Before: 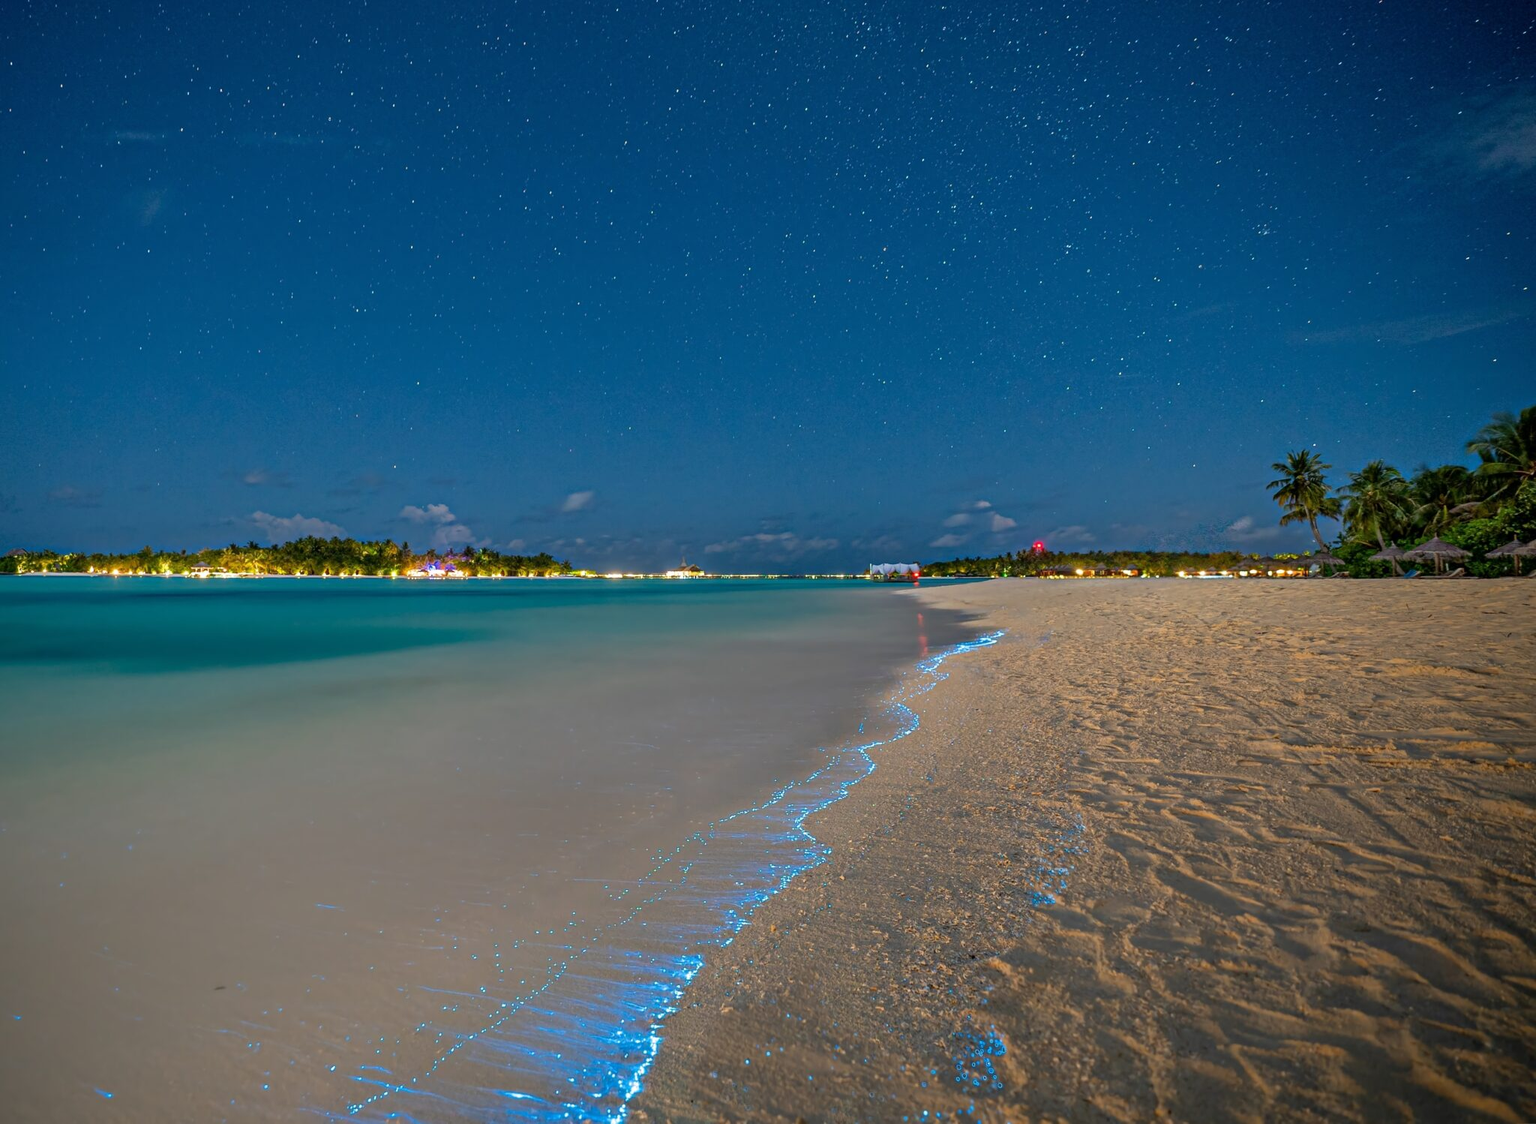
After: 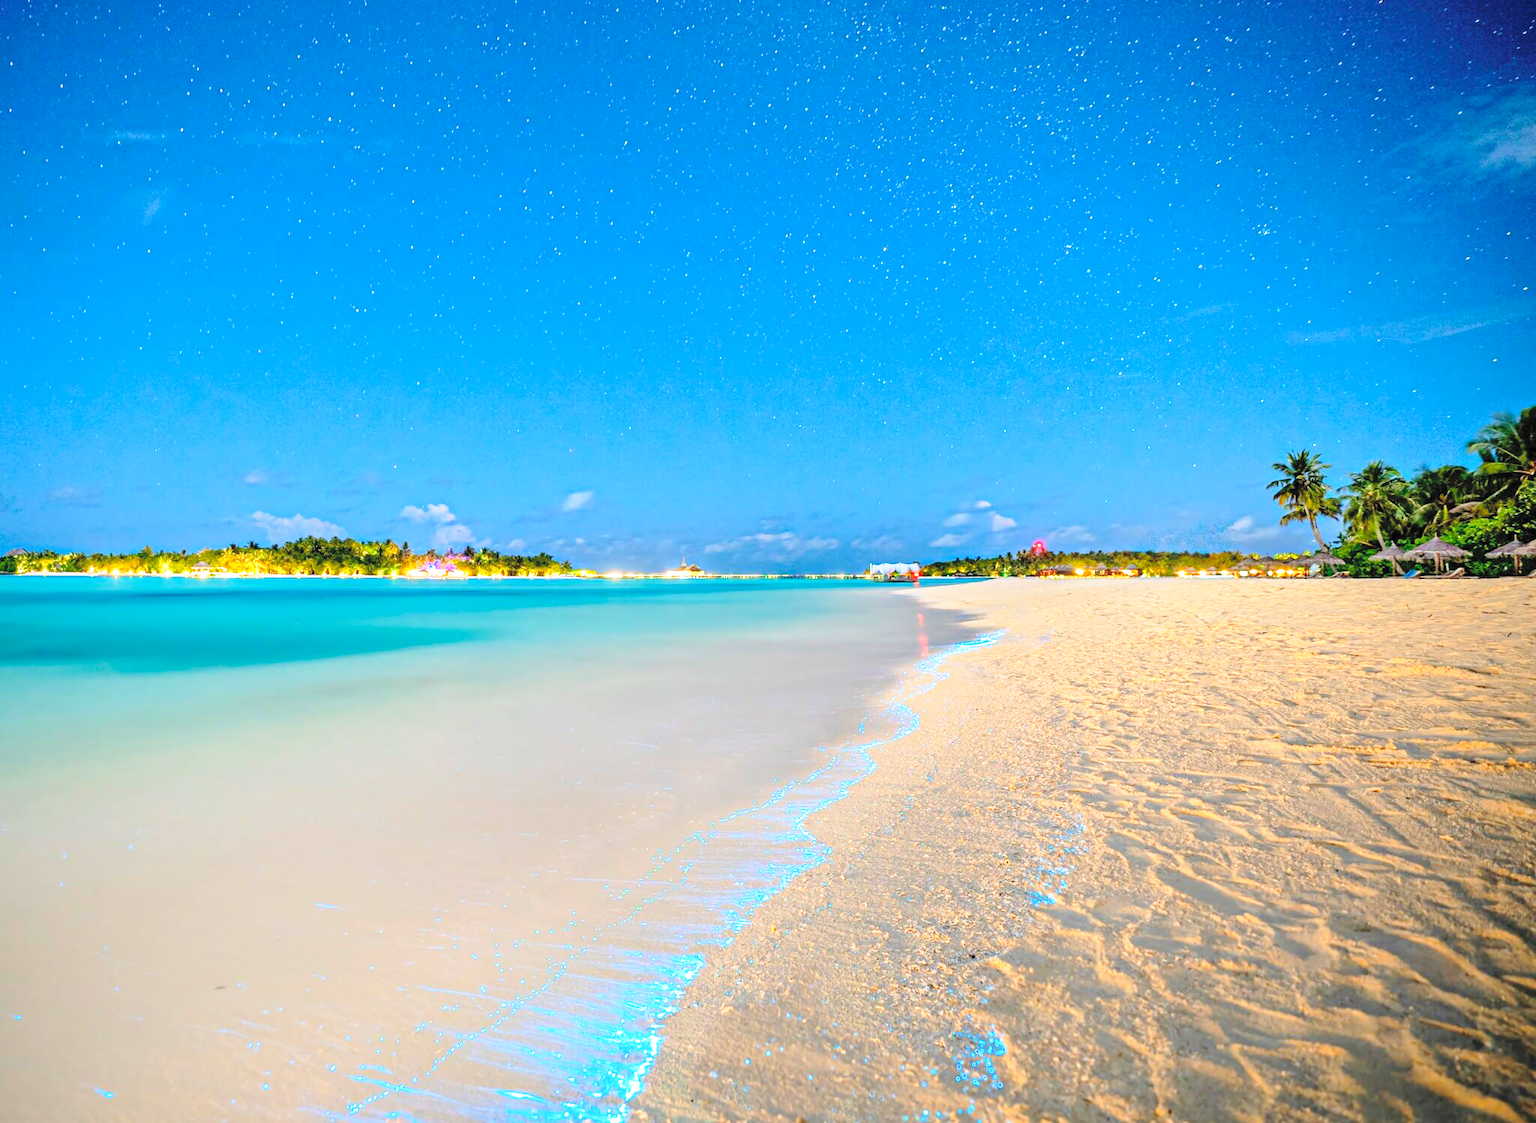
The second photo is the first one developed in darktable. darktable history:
exposure: exposure 0.188 EV, compensate highlight preservation false
contrast brightness saturation: contrast 0.099, brightness 0.318, saturation 0.135
base curve: curves: ch0 [(0, 0) (0.012, 0.01) (0.073, 0.168) (0.31, 0.711) (0.645, 0.957) (1, 1)], preserve colors none
